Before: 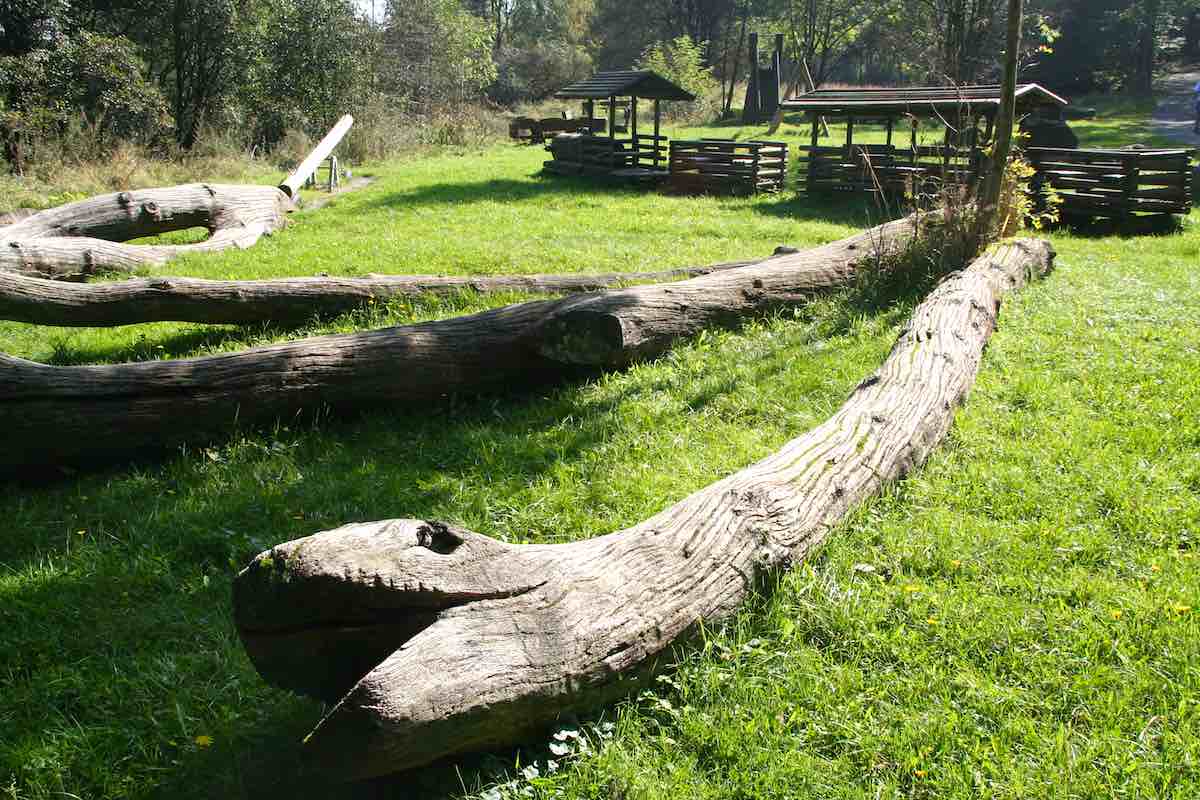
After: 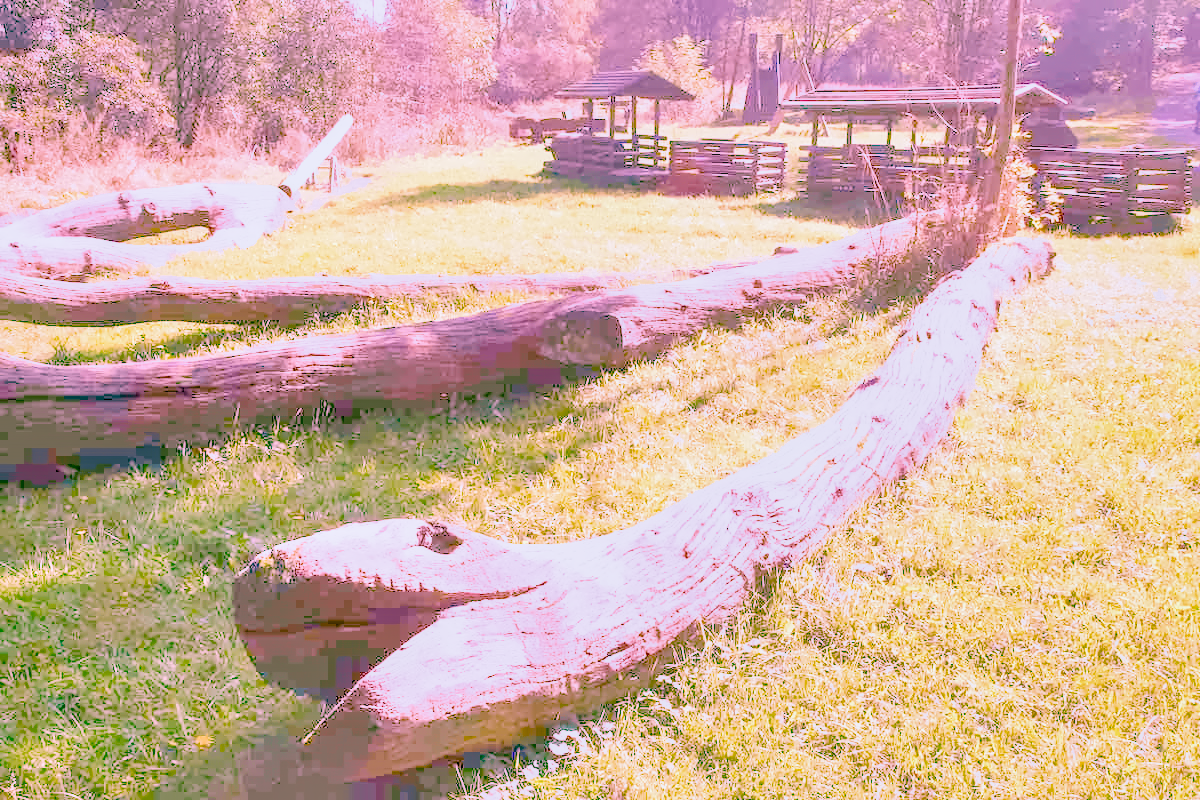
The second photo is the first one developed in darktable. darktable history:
local contrast: on, module defaults
color calibration: illuminant as shot in camera, x 0.358, y 0.373, temperature 4628.91 K
color balance rgb: perceptual saturation grading › global saturation 20%, perceptual saturation grading › highlights -25%, perceptual saturation grading › shadows 25%
denoise (profiled): preserve shadows 1.52, scattering 0.002, a [-1, 0, 0], compensate highlight preservation false
exposure: black level correction 0, exposure 1.1 EV, compensate exposure bias true, compensate highlight preservation false
haze removal: compatibility mode true, adaptive false
highlight reconstruction: on, module defaults
hot pixels: on, module defaults
lens correction: scale 1, crop 1, focal 16, aperture 5.6, distance 1000, camera "Canon EOS RP", lens "Canon RF 16mm F2.8 STM"
shadows and highlights: on, module defaults
white balance: red 2.229, blue 1.46
velvia: on, module defaults
filmic rgb: black relative exposure -7.65 EV, white relative exposure 4.56 EV, hardness 3.61, contrast 1.05
